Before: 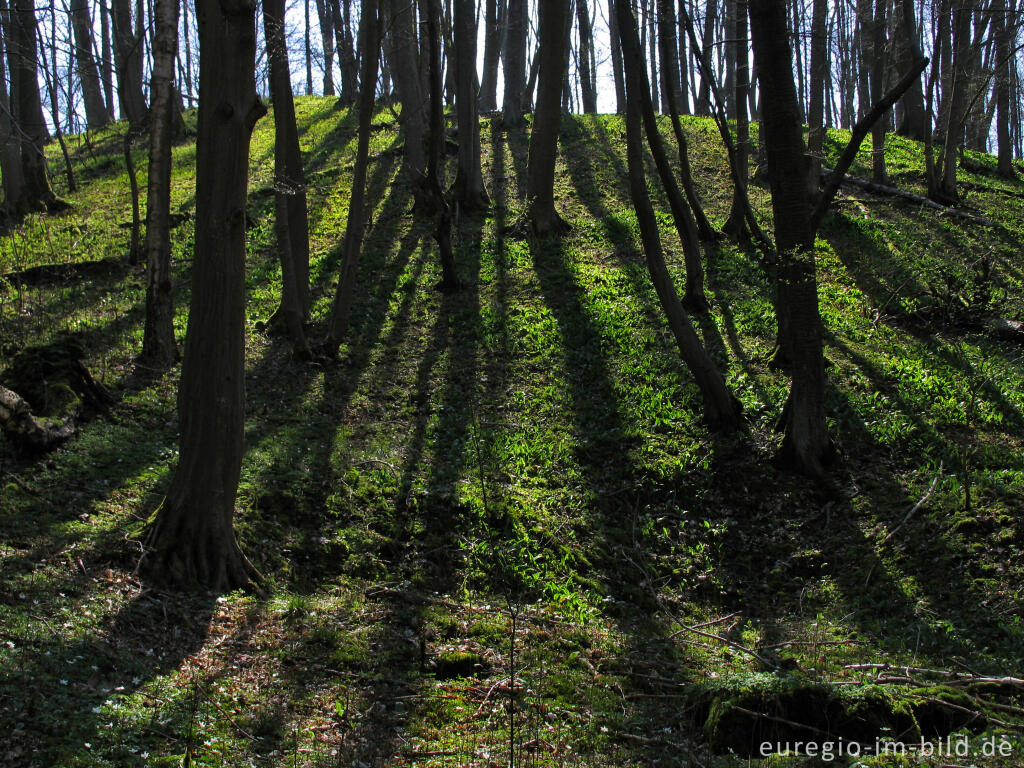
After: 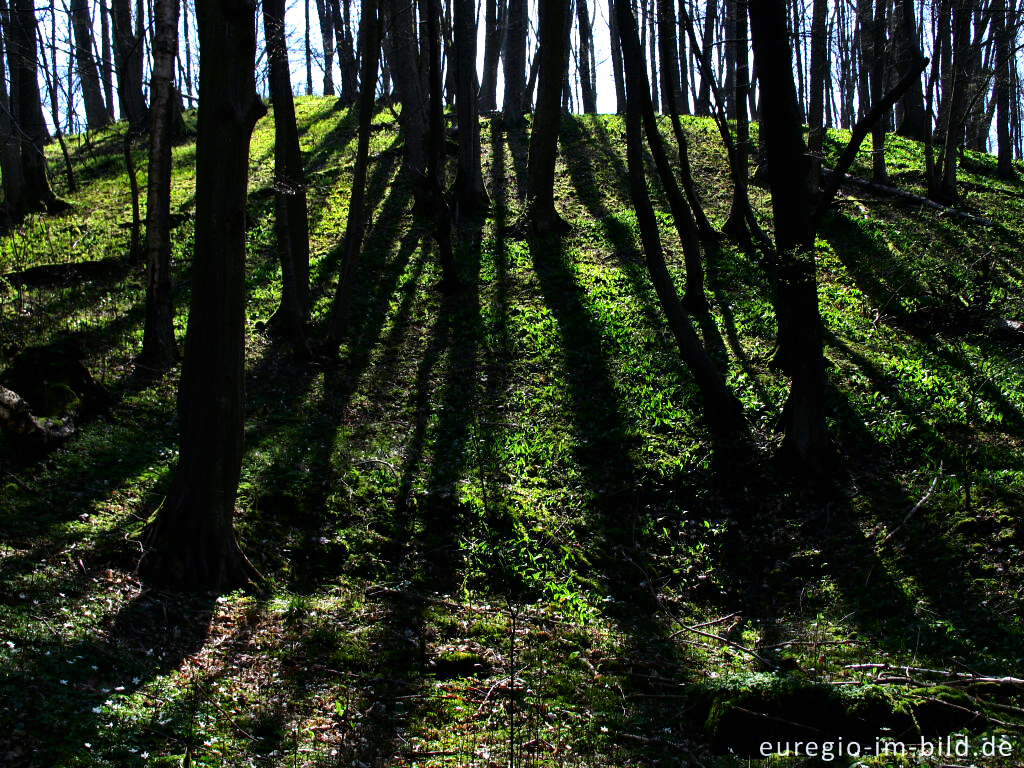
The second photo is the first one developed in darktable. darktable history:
contrast brightness saturation: contrast 0.205, brightness -0.103, saturation 0.099
color correction: highlights b* 0.02
tone equalizer: -8 EV -0.747 EV, -7 EV -0.67 EV, -6 EV -0.577 EV, -5 EV -0.38 EV, -3 EV 0.386 EV, -2 EV 0.6 EV, -1 EV 0.688 EV, +0 EV 0.764 EV
color calibration: illuminant as shot in camera, x 0.358, y 0.373, temperature 4628.91 K
